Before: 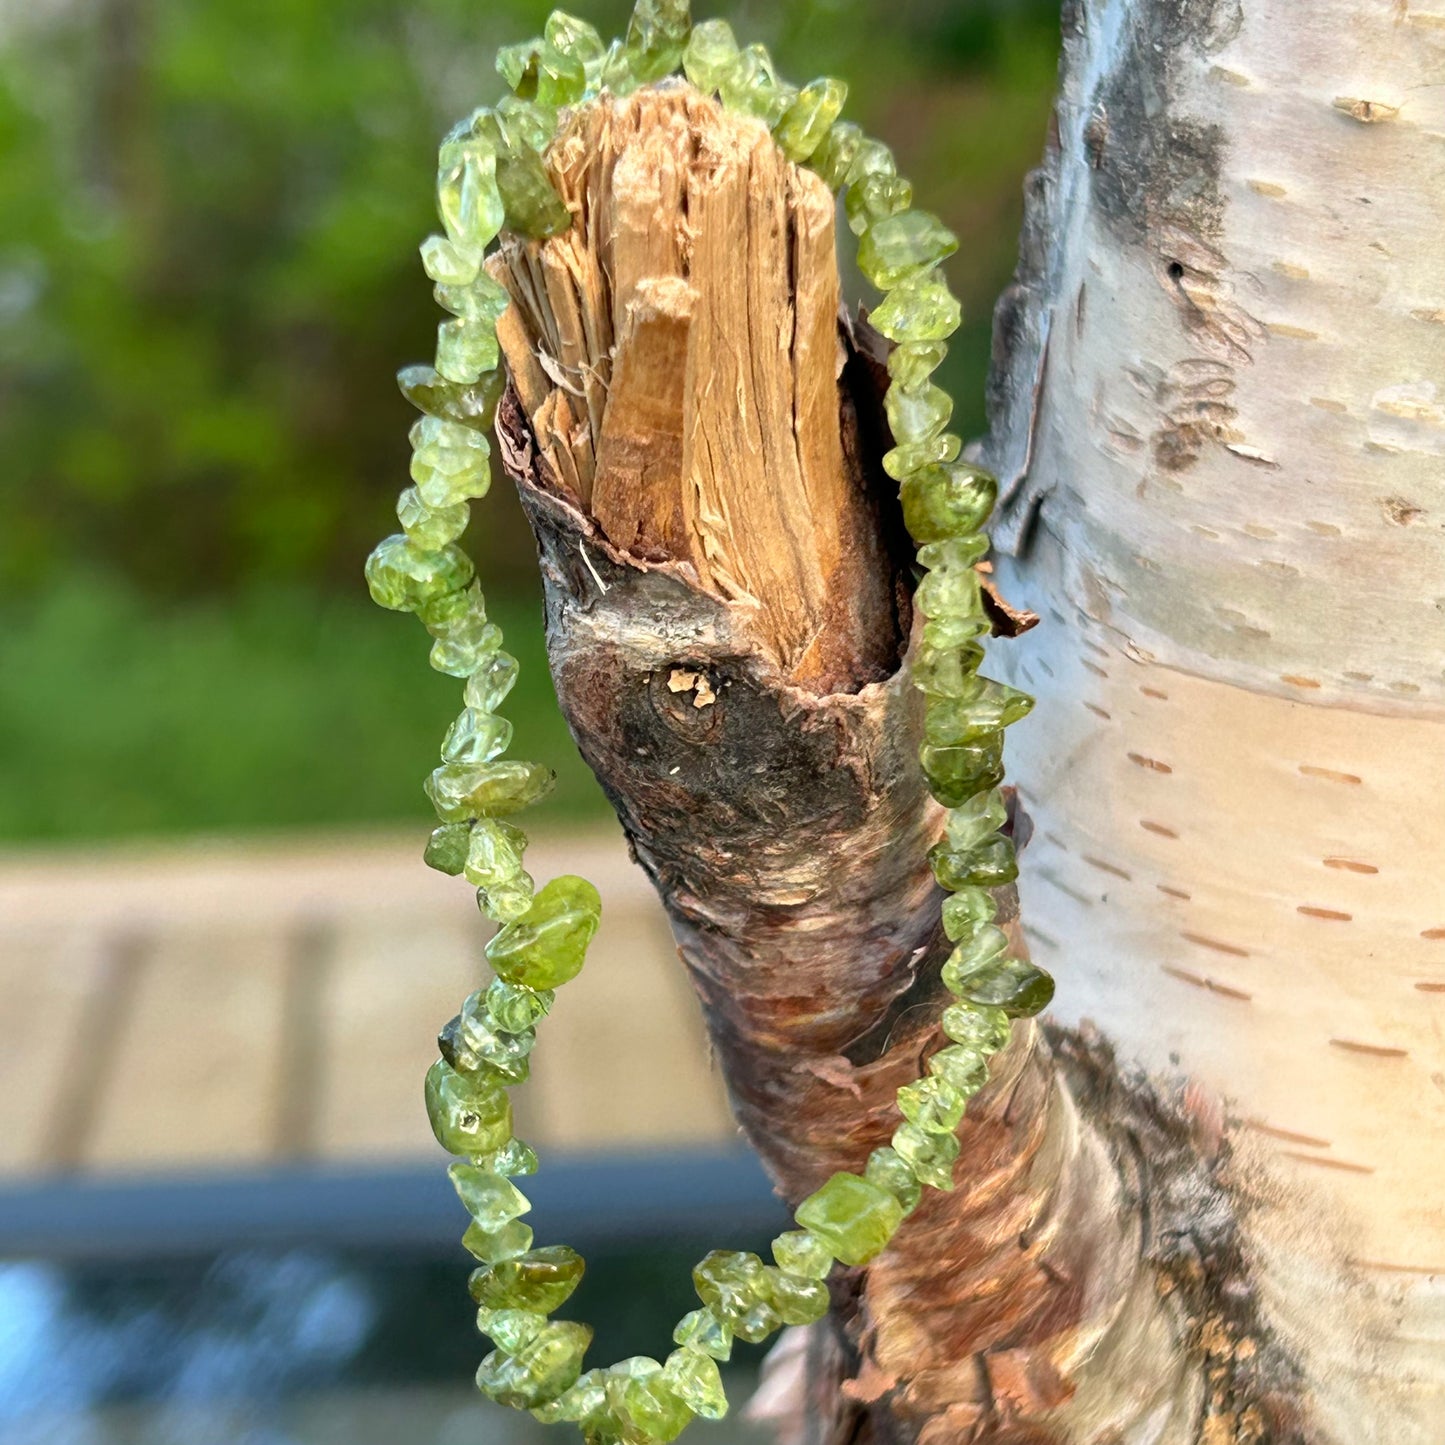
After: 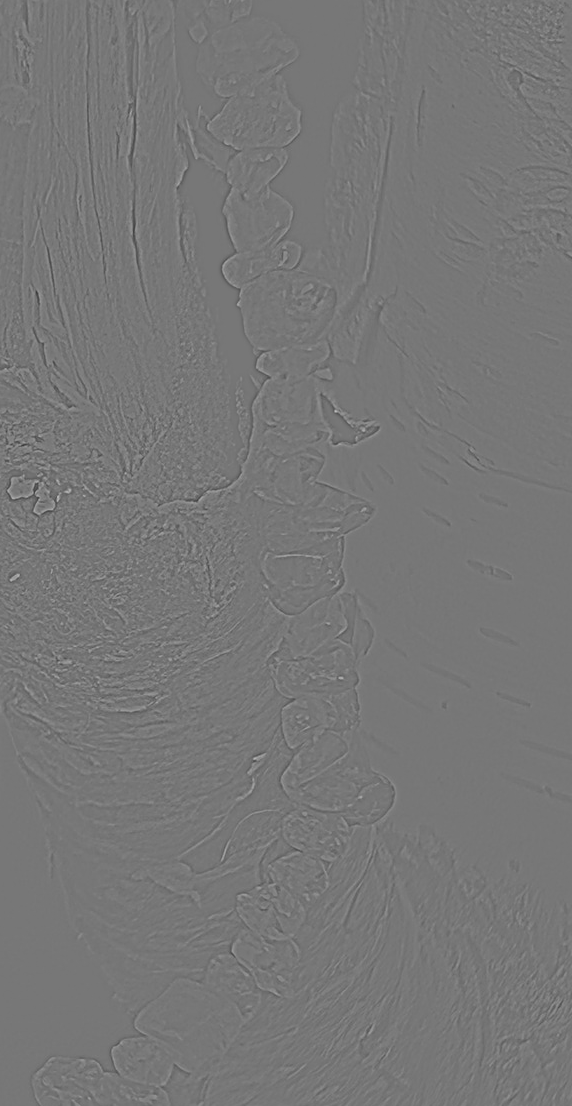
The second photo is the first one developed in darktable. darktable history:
crop: left 45.721%, top 13.393%, right 14.118%, bottom 10.01%
highpass: sharpness 9.84%, contrast boost 9.94%
sharpen: on, module defaults
